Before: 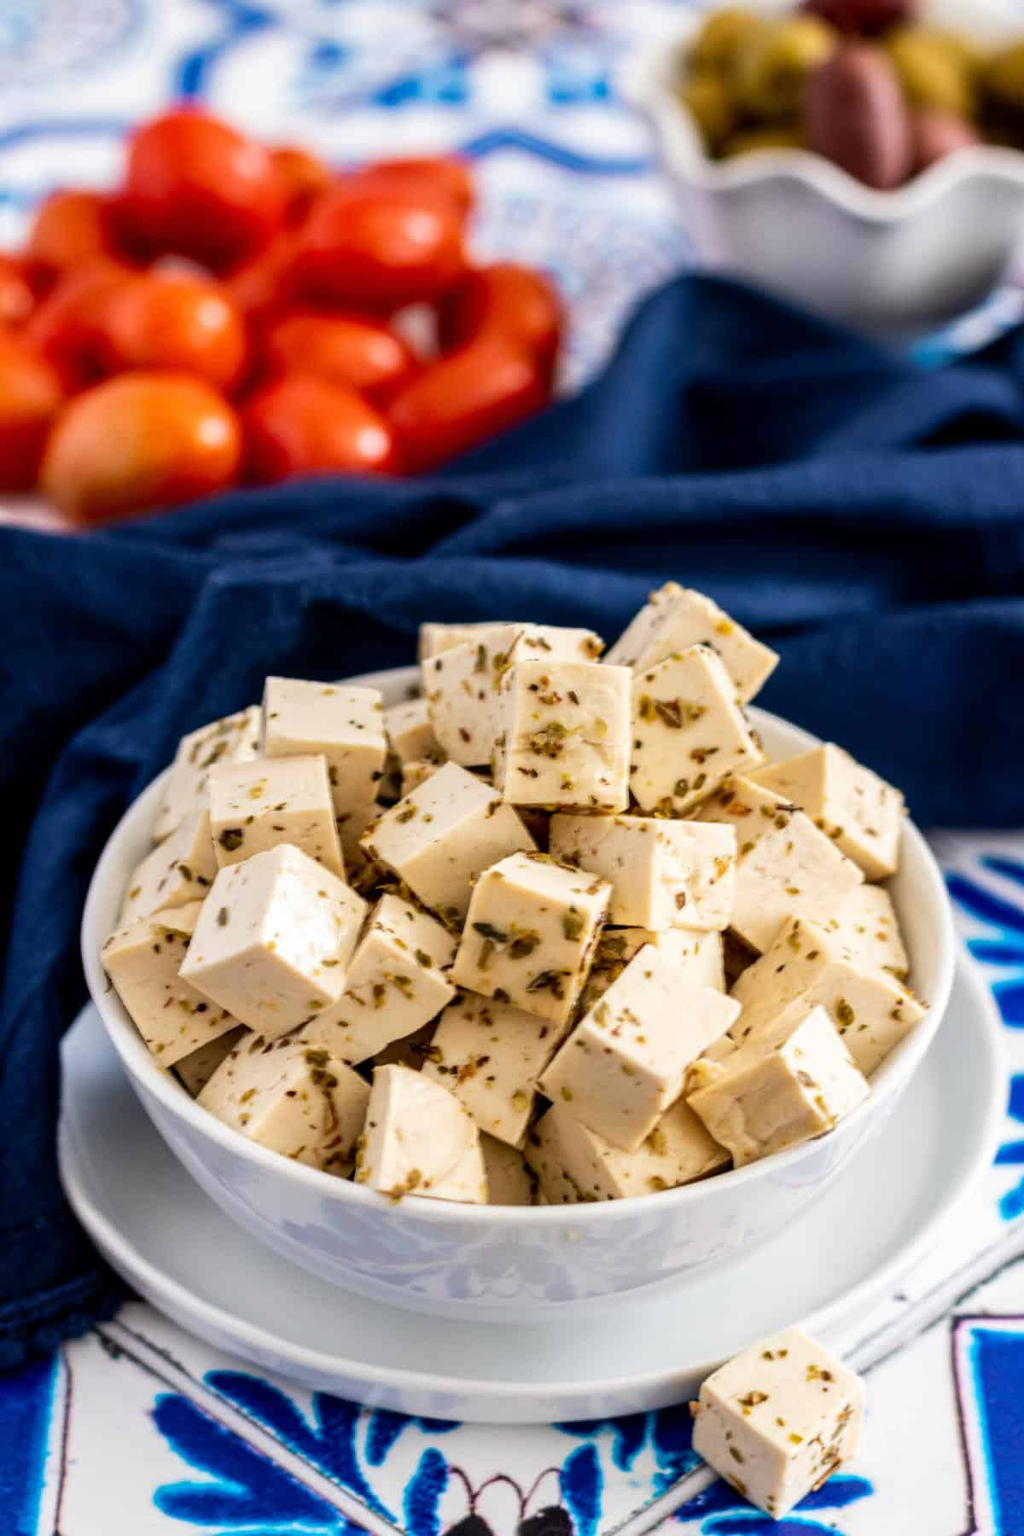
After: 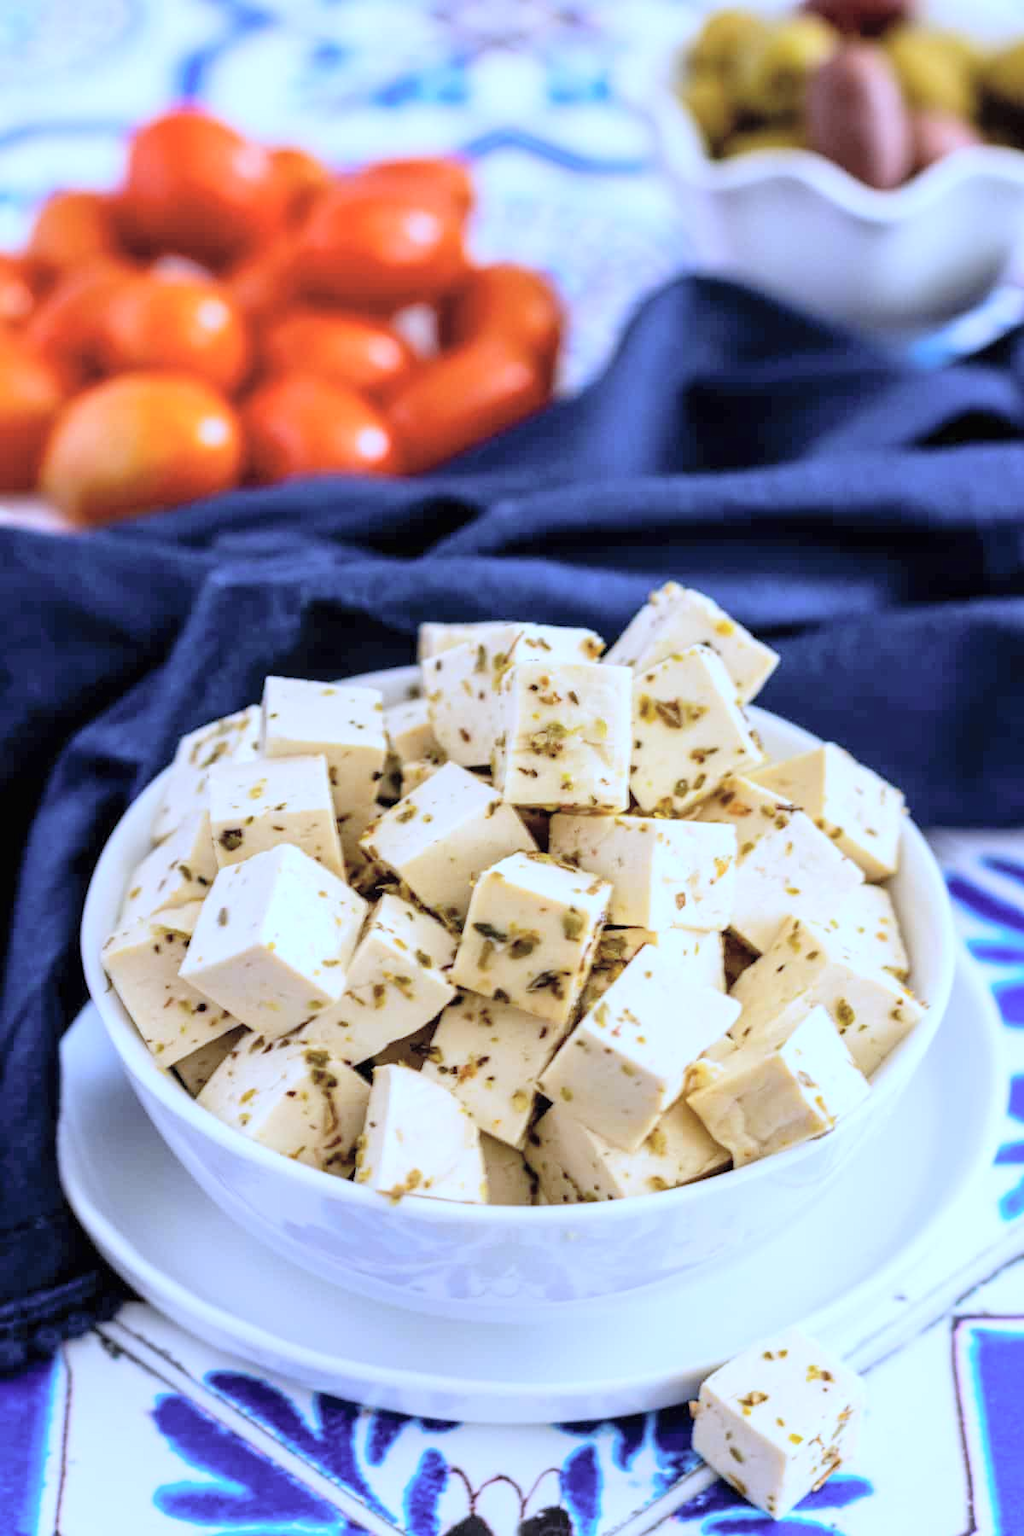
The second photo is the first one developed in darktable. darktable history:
white balance: red 0.871, blue 1.249
global tonemap: drago (0.7, 100)
